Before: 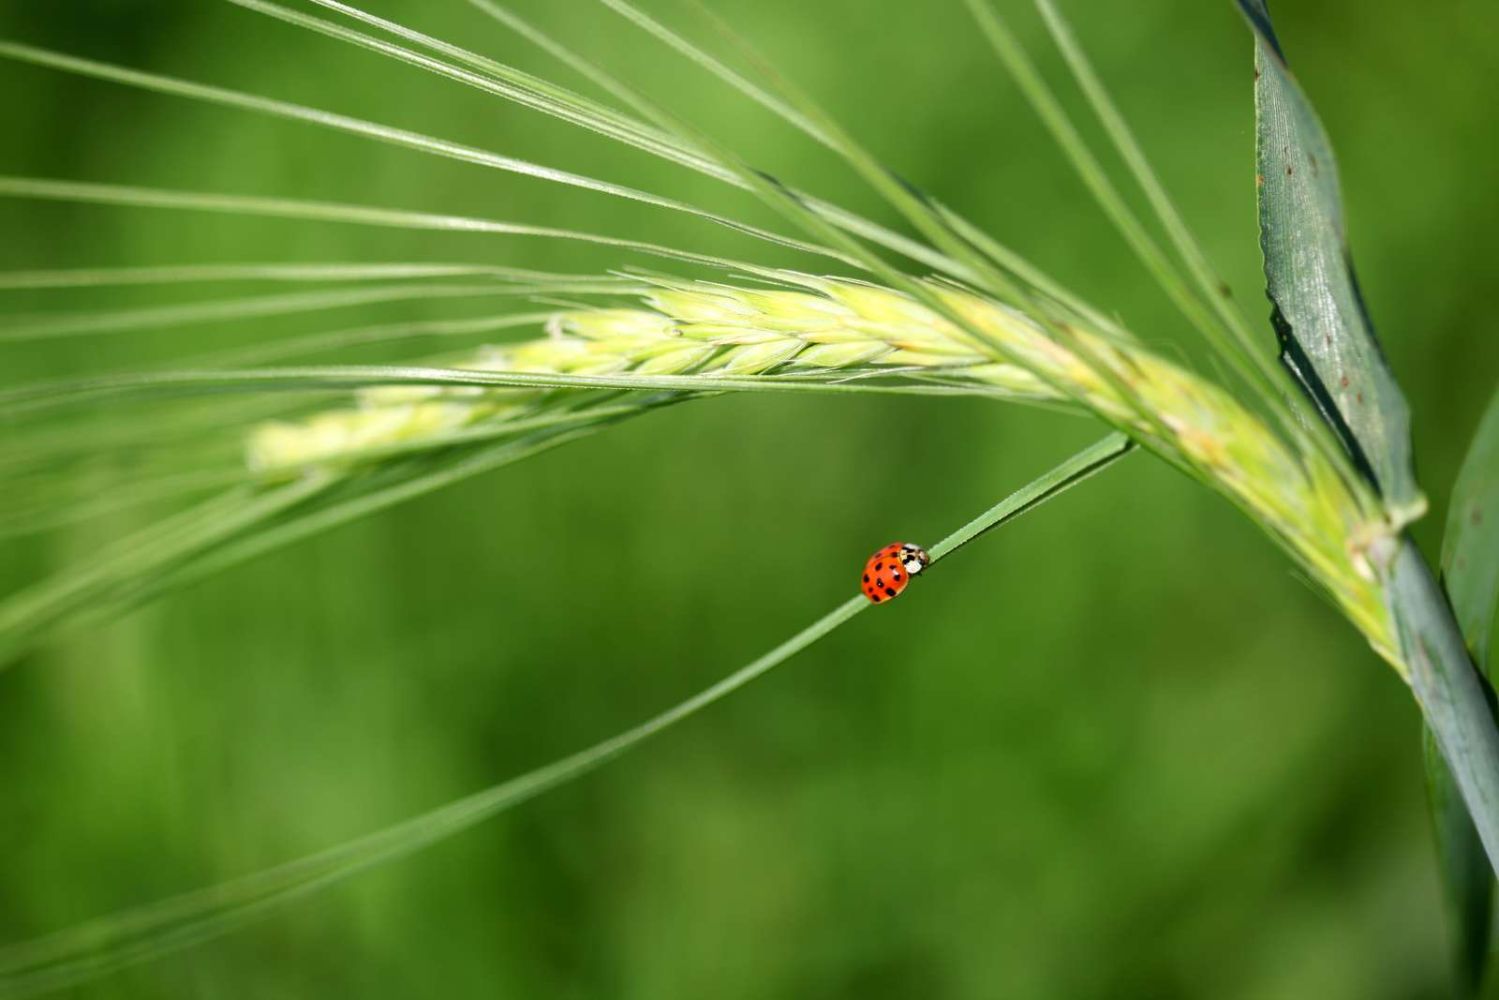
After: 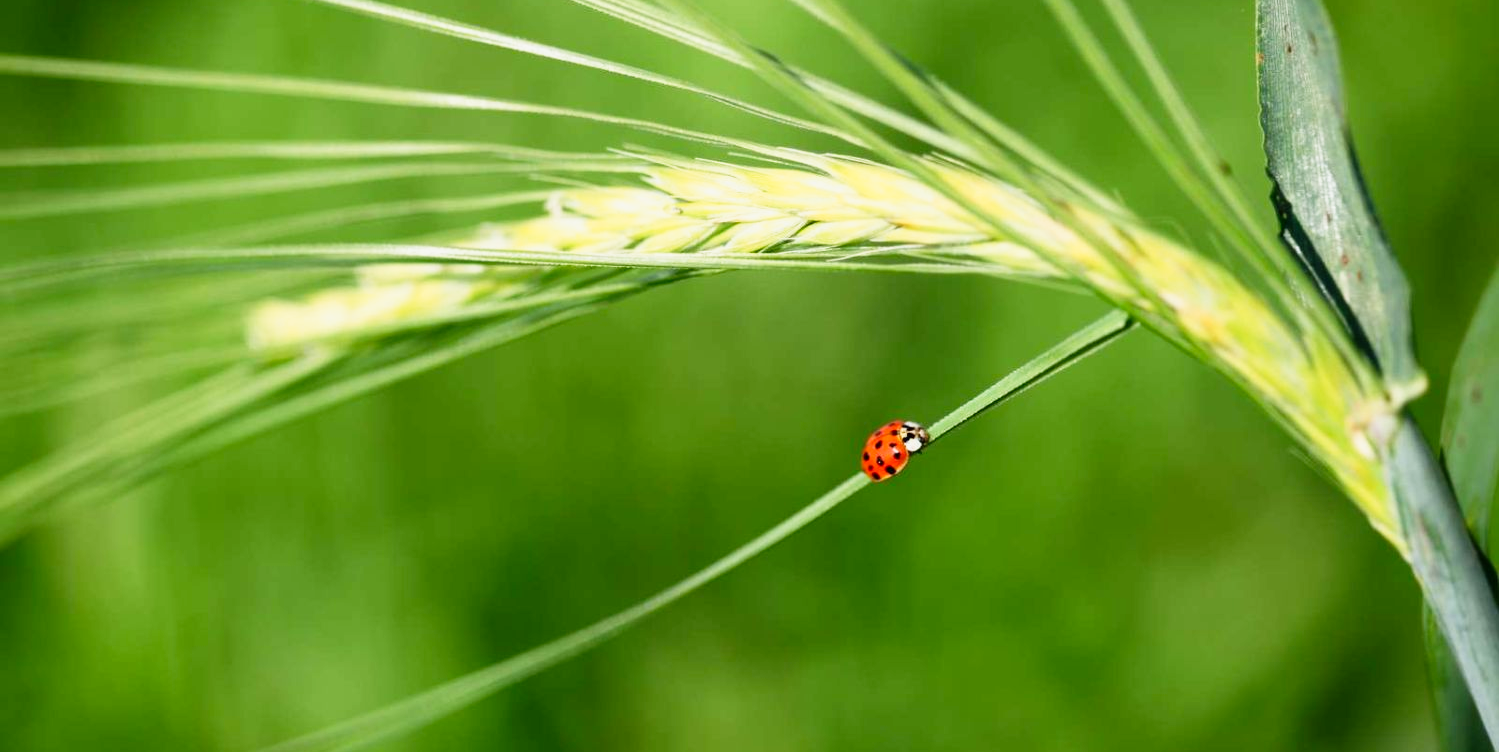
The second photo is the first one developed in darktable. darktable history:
crop and rotate: top 12.212%, bottom 12.561%
tone curve: curves: ch0 [(0, 0) (0.091, 0.075) (0.409, 0.457) (0.733, 0.82) (0.844, 0.908) (0.909, 0.942) (1, 0.973)]; ch1 [(0, 0) (0.437, 0.404) (0.5, 0.5) (0.529, 0.556) (0.58, 0.606) (0.616, 0.654) (1, 1)]; ch2 [(0, 0) (0.442, 0.415) (0.5, 0.5) (0.535, 0.557) (0.585, 0.62) (1, 1)], preserve colors none
